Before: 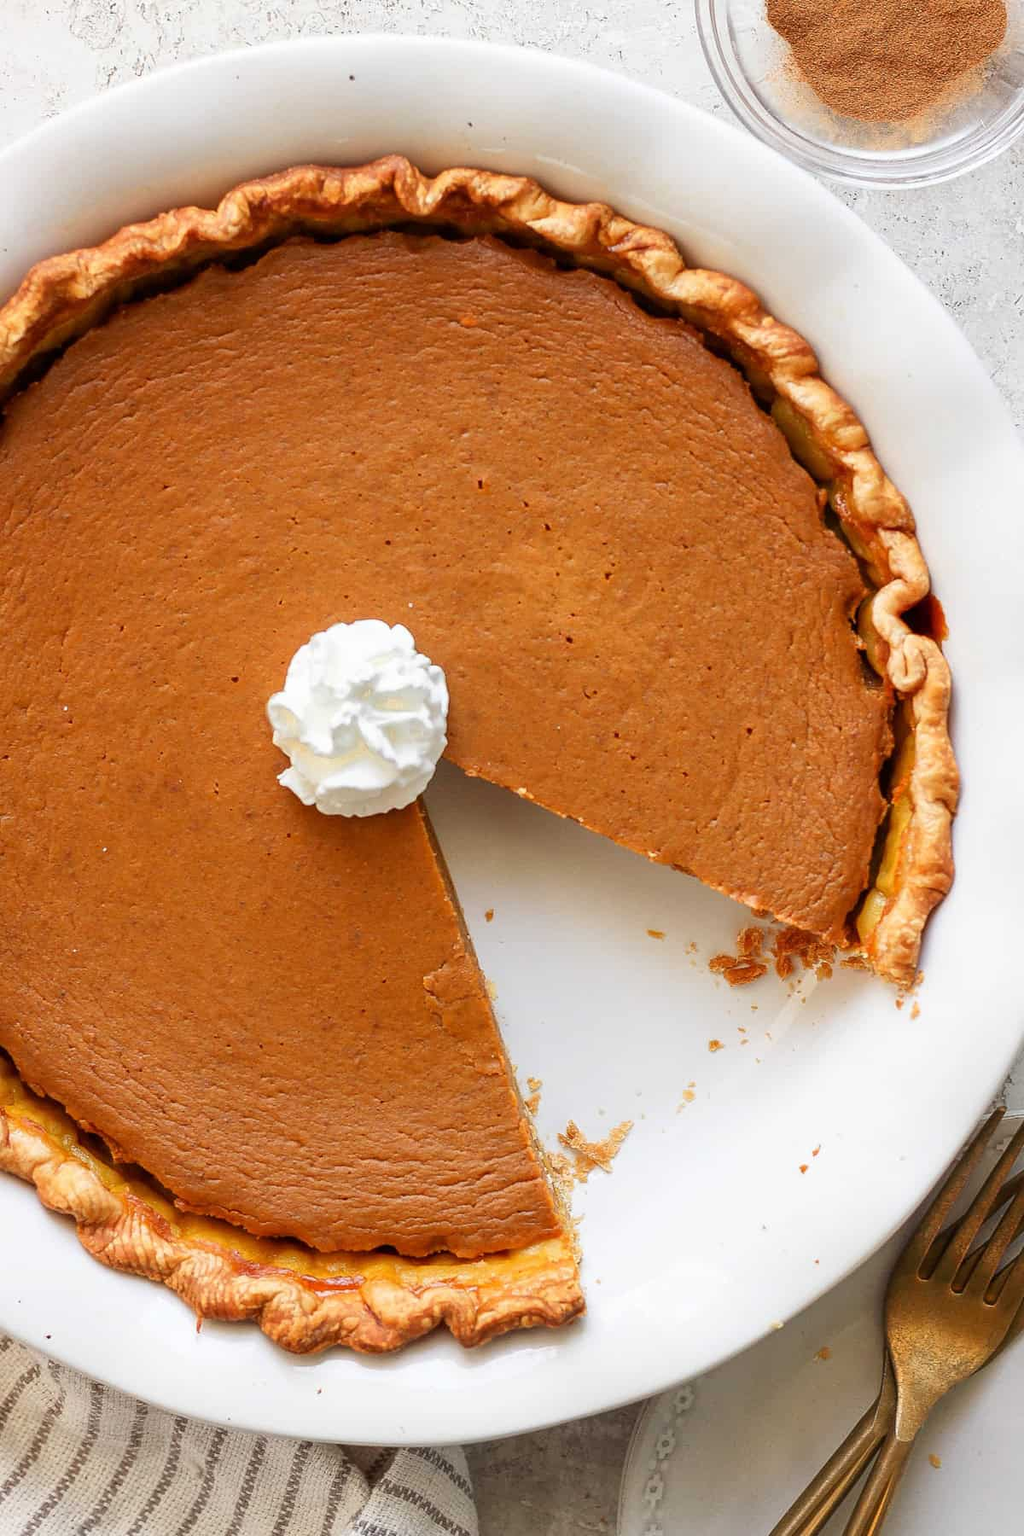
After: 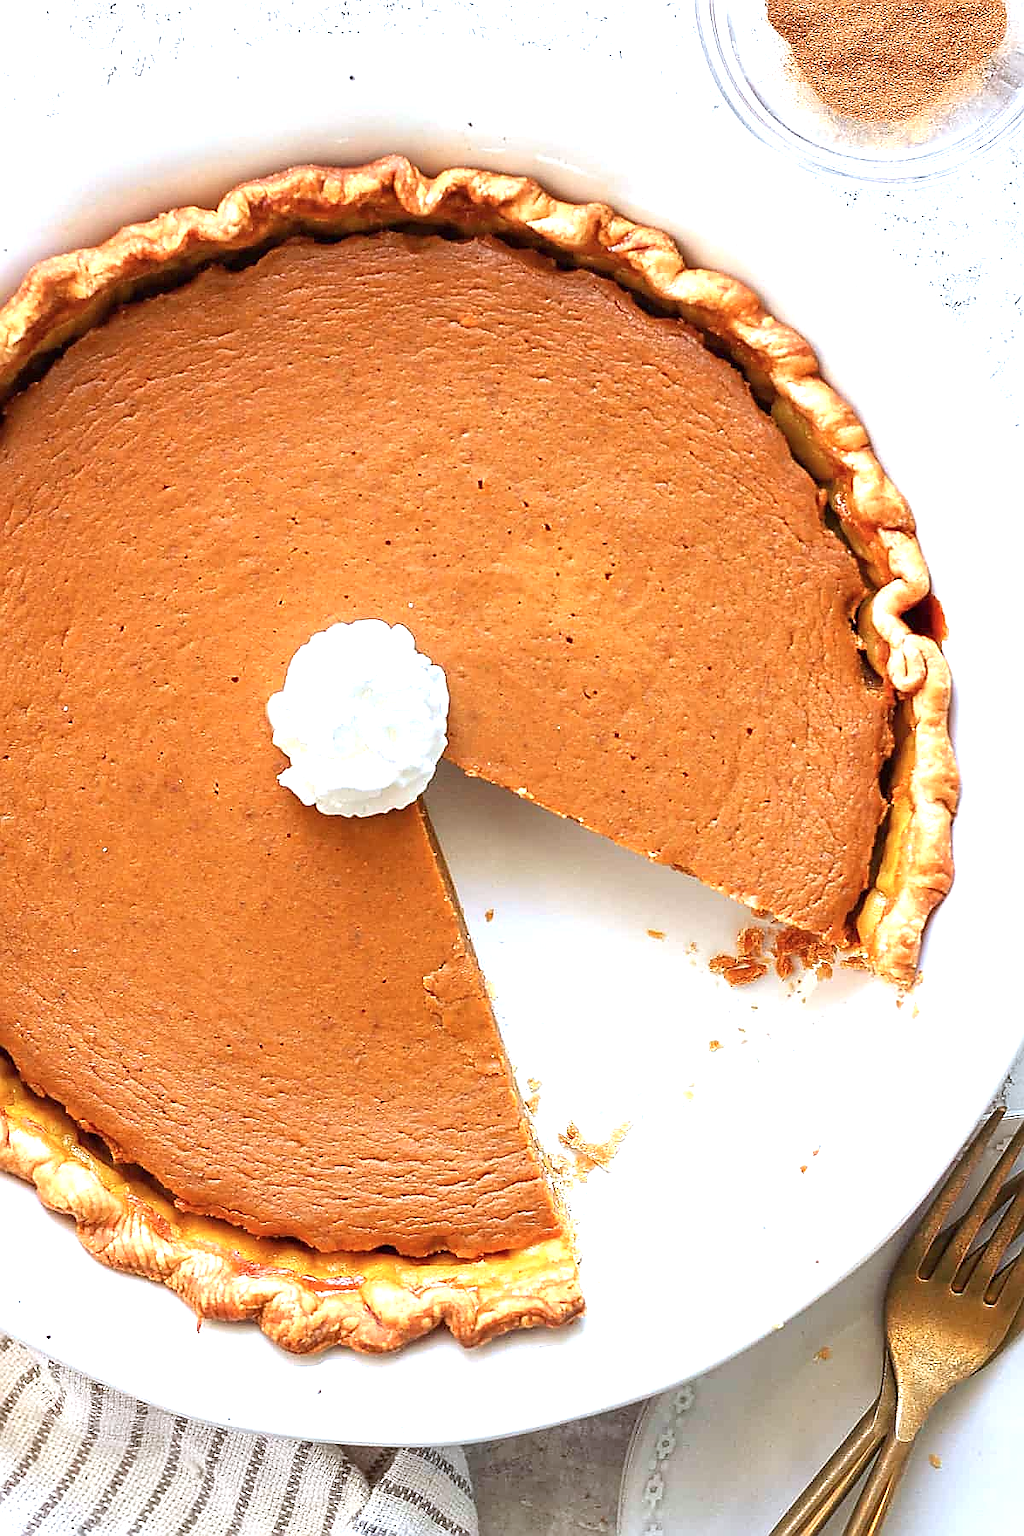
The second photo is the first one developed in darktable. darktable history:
exposure: black level correction 0, exposure 0.9 EV, compensate highlight preservation false
sharpen: radius 1.4, amount 1.25, threshold 0.7
color calibration: x 0.37, y 0.382, temperature 4313.32 K
